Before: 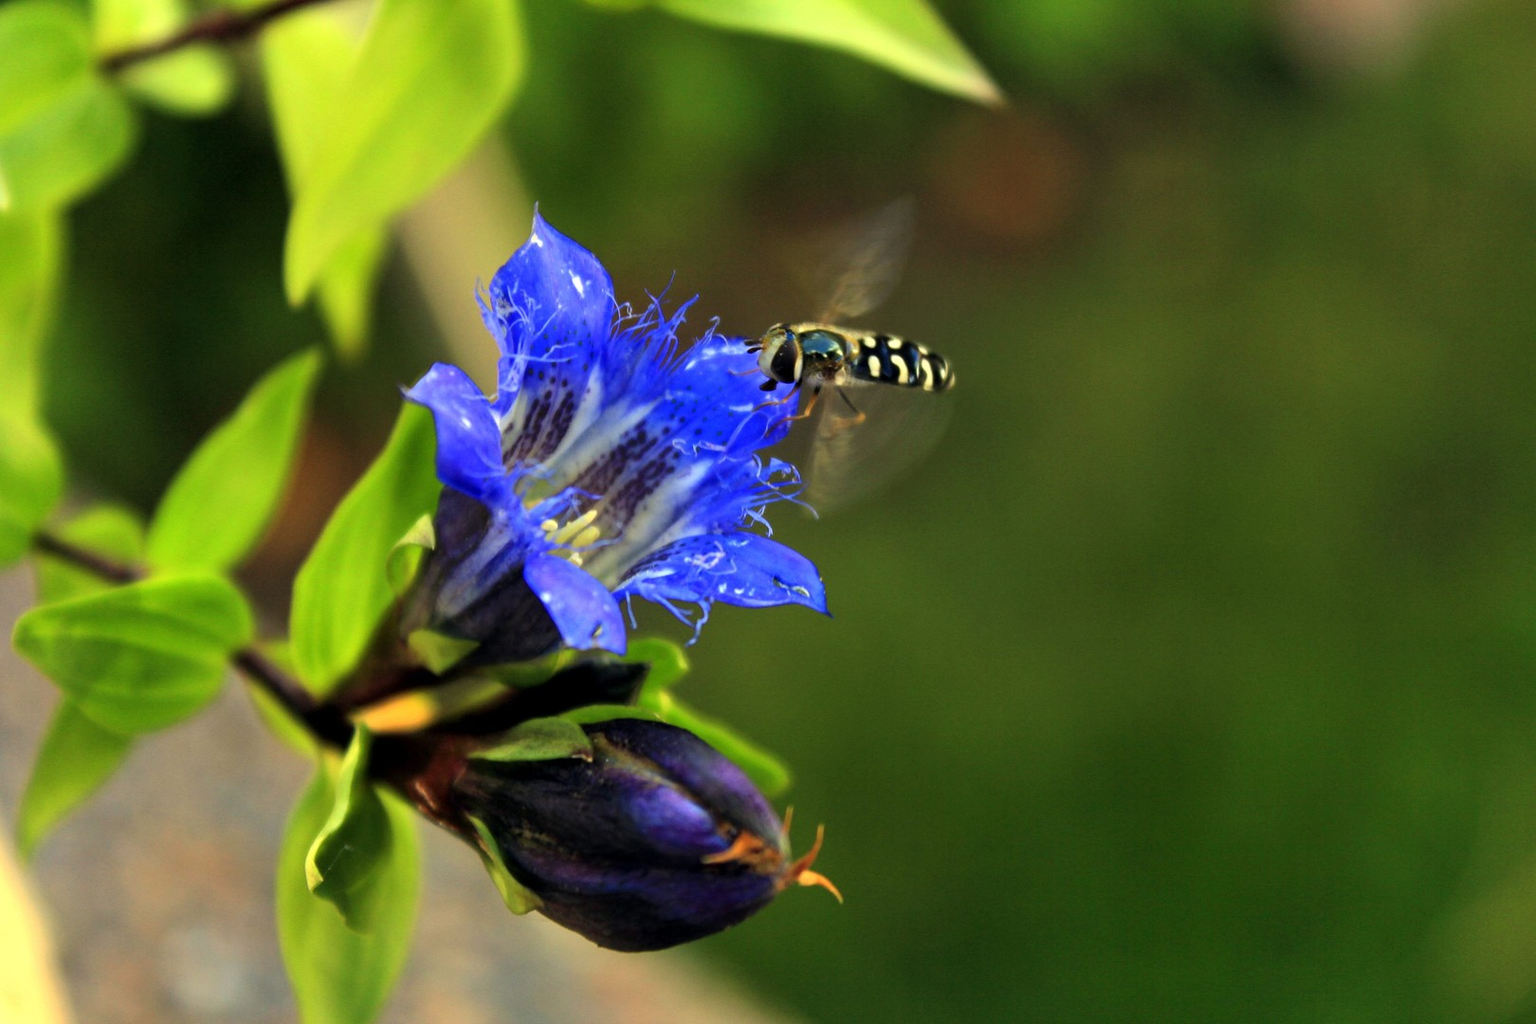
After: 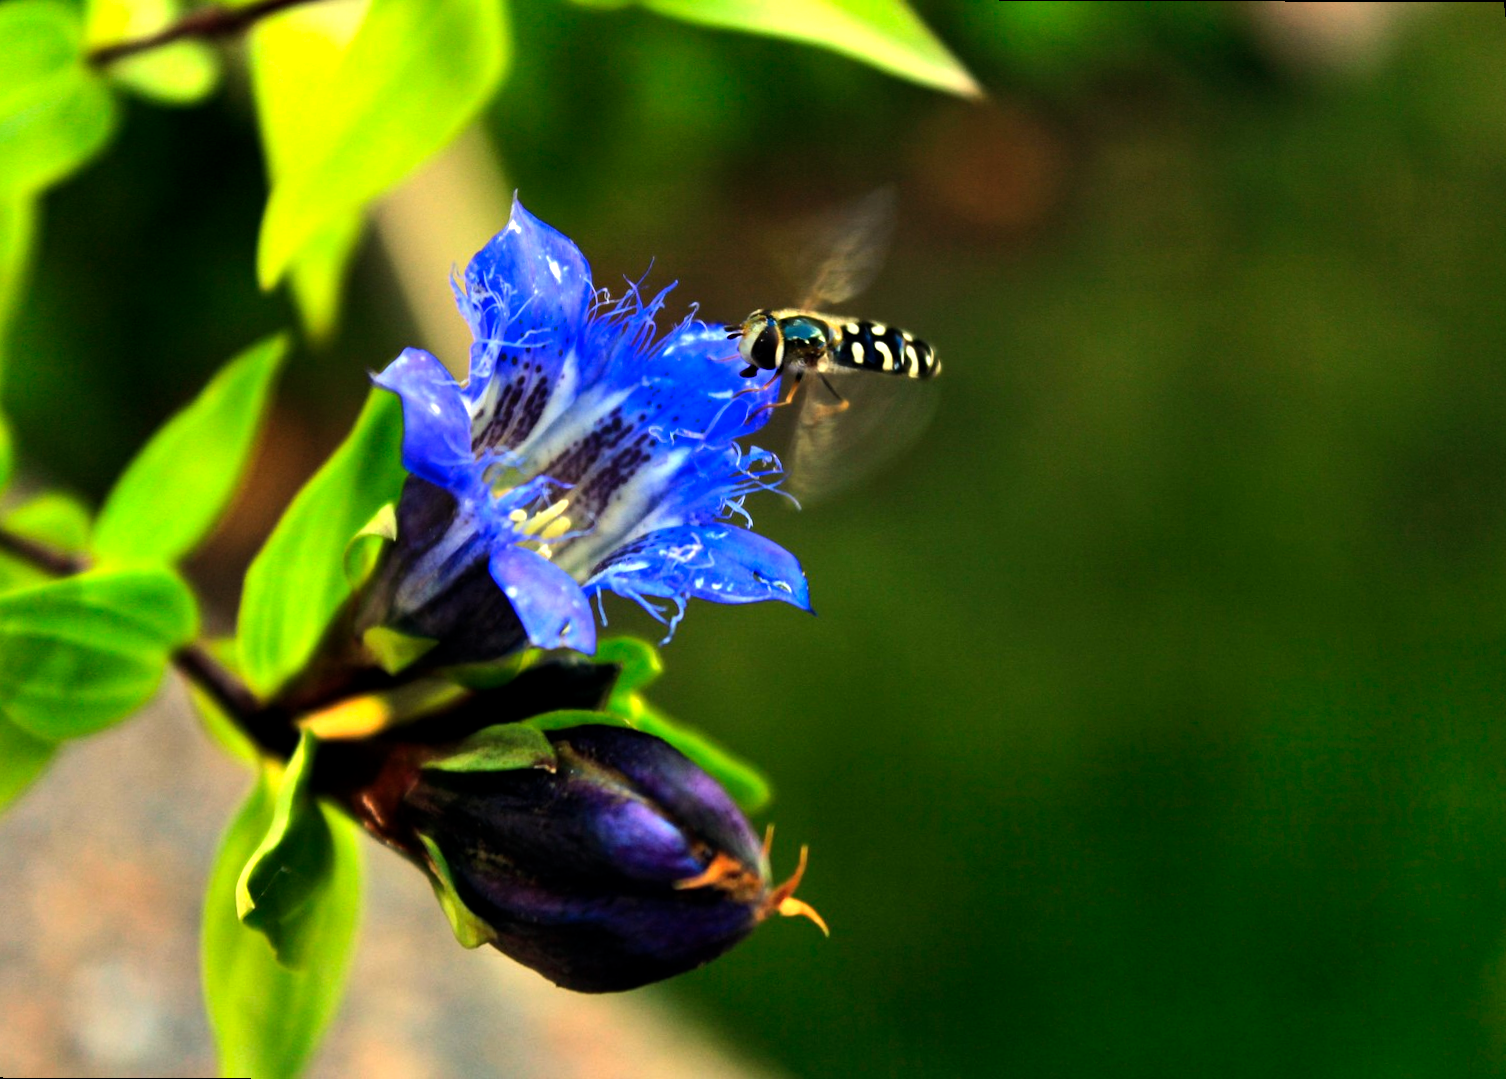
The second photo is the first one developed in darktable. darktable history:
color contrast: green-magenta contrast 0.96
rotate and perspective: rotation 0.215°, lens shift (vertical) -0.139, crop left 0.069, crop right 0.939, crop top 0.002, crop bottom 0.996
tone equalizer: -8 EV -0.75 EV, -7 EV -0.7 EV, -6 EV -0.6 EV, -5 EV -0.4 EV, -3 EV 0.4 EV, -2 EV 0.6 EV, -1 EV 0.7 EV, +0 EV 0.75 EV, edges refinement/feathering 500, mask exposure compensation -1.57 EV, preserve details no
